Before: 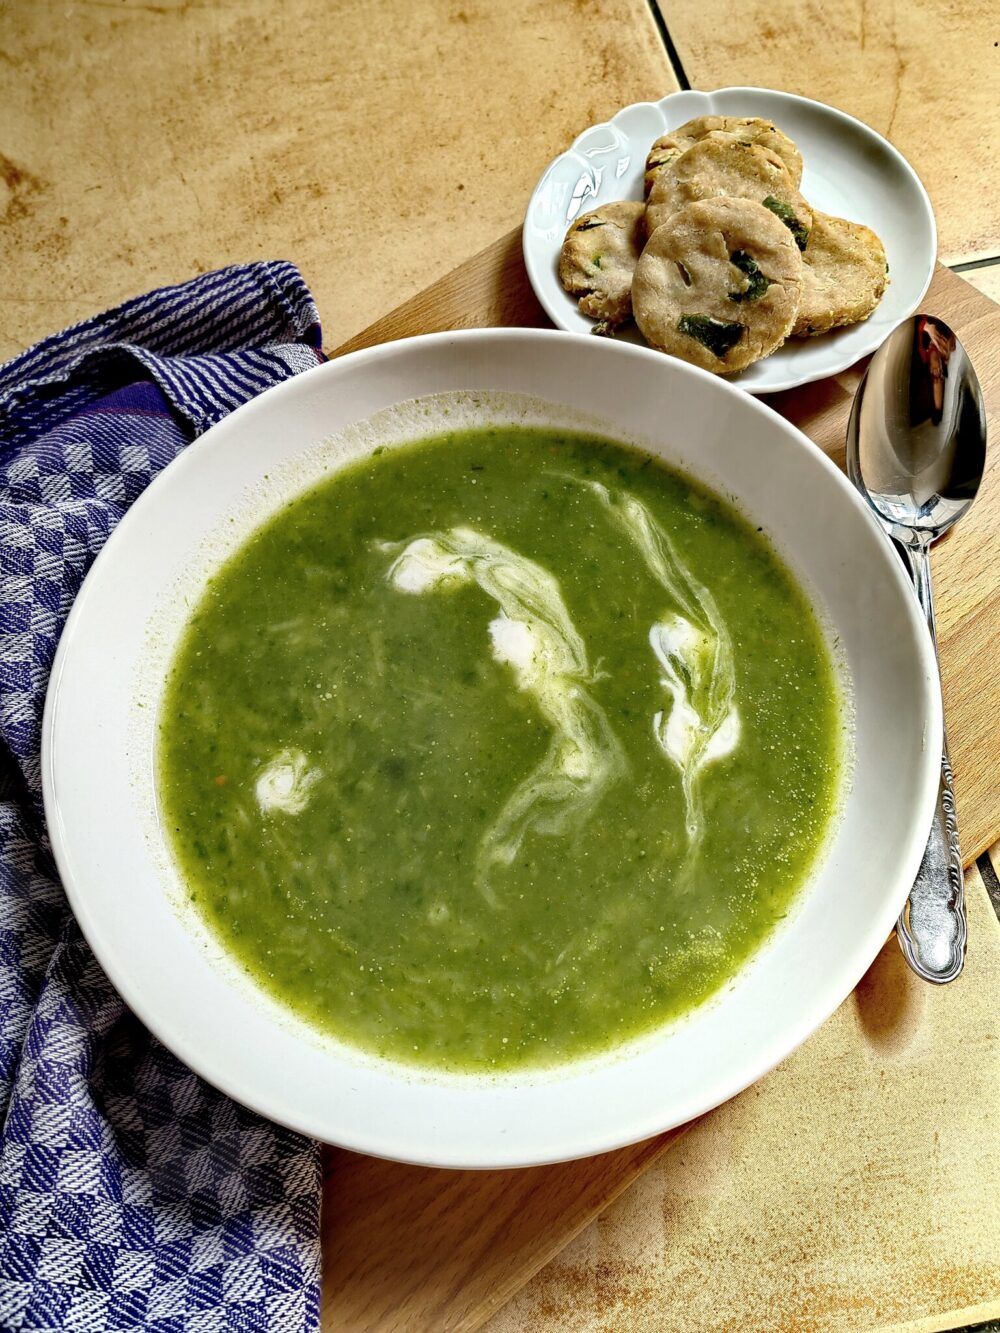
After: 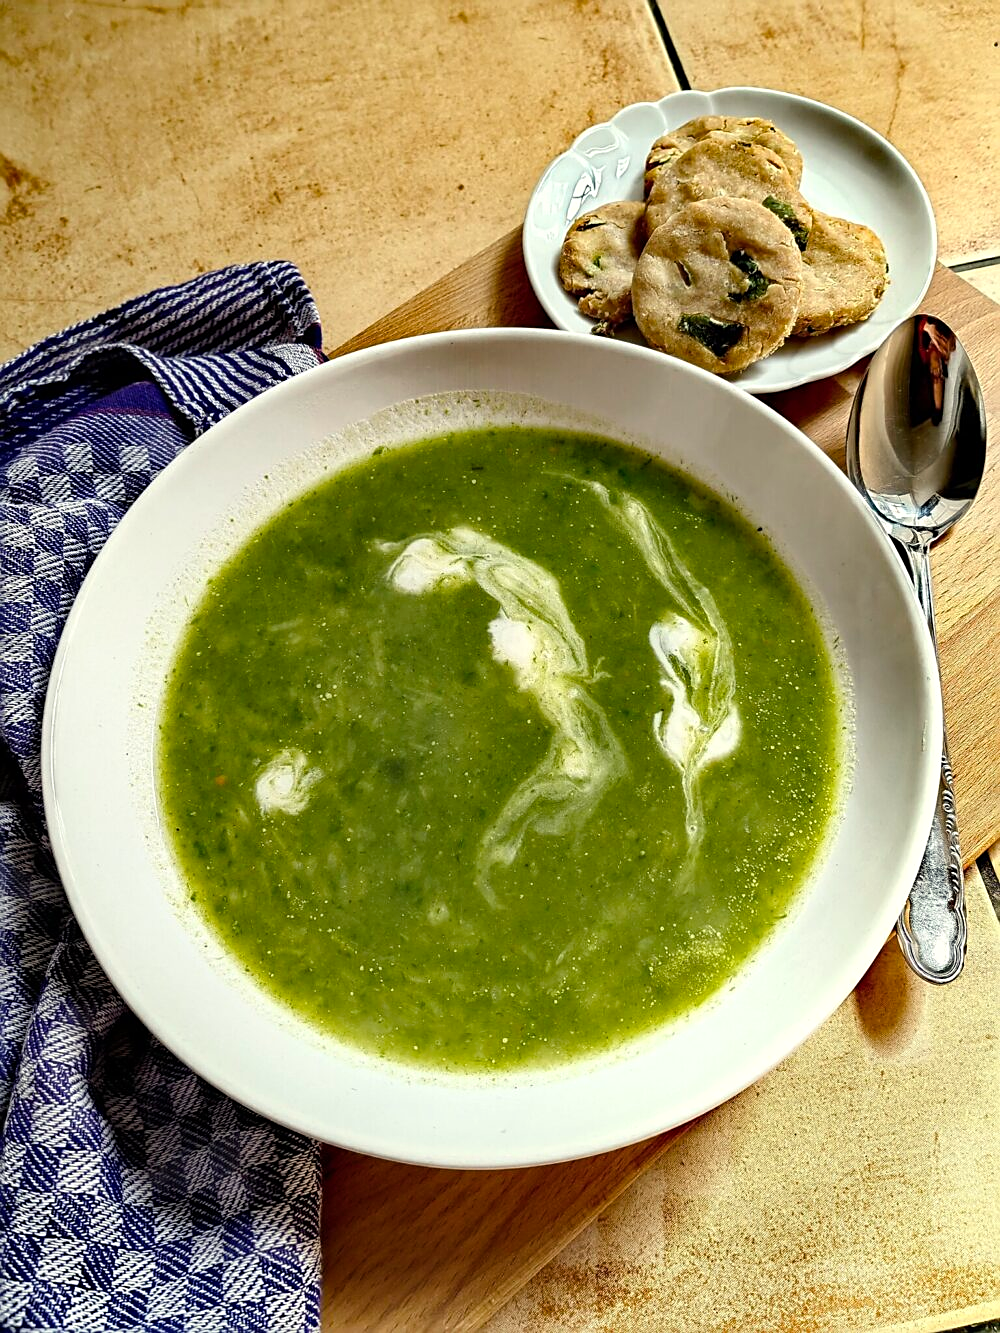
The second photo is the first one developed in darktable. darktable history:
color balance rgb: shadows lift › luminance -19.889%, highlights gain › luminance 6.208%, highlights gain › chroma 2.574%, highlights gain › hue 92.53°, perceptual saturation grading › global saturation -1.805%, perceptual saturation grading › highlights -7.857%, perceptual saturation grading › mid-tones 8.74%, perceptual saturation grading › shadows 3.462%, perceptual brilliance grading › global brilliance 2.654%, perceptual brilliance grading › highlights -3.26%, perceptual brilliance grading › shadows 3.171%
sharpen: on, module defaults
